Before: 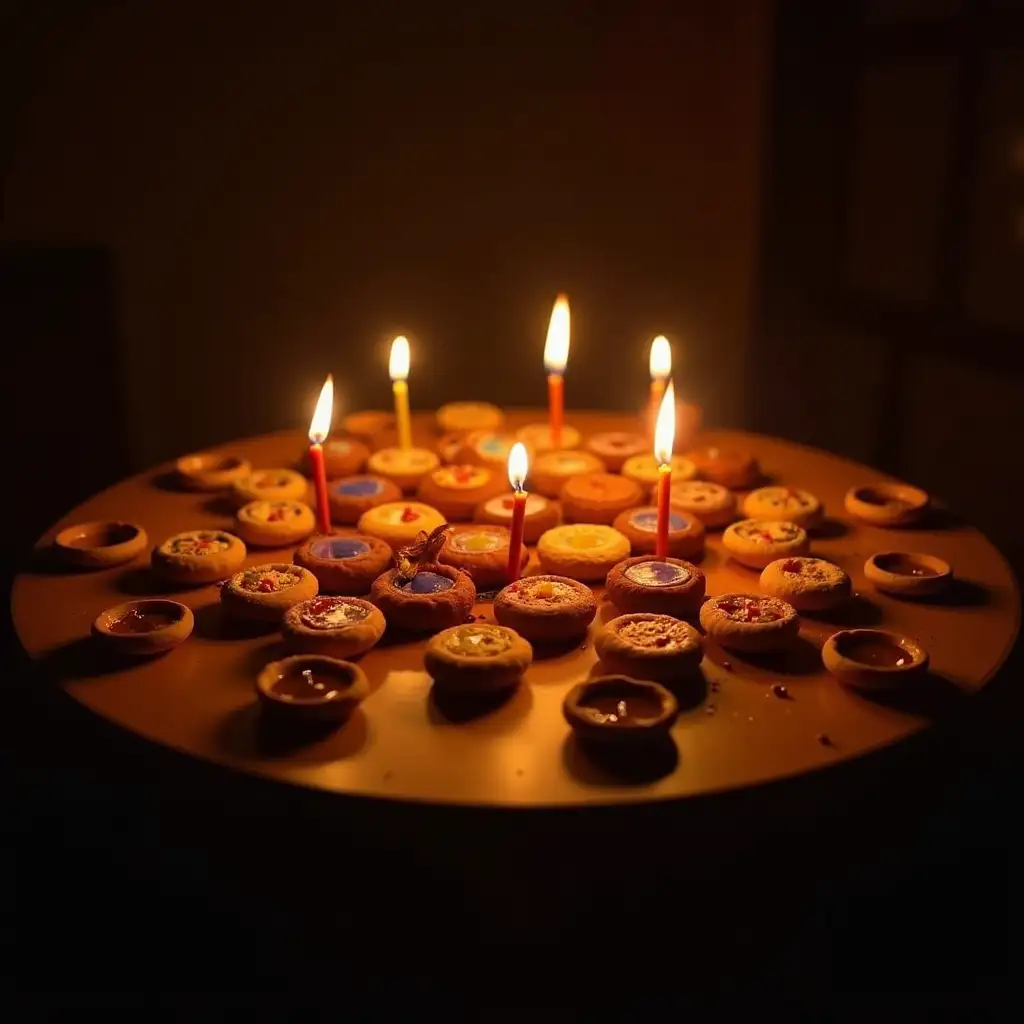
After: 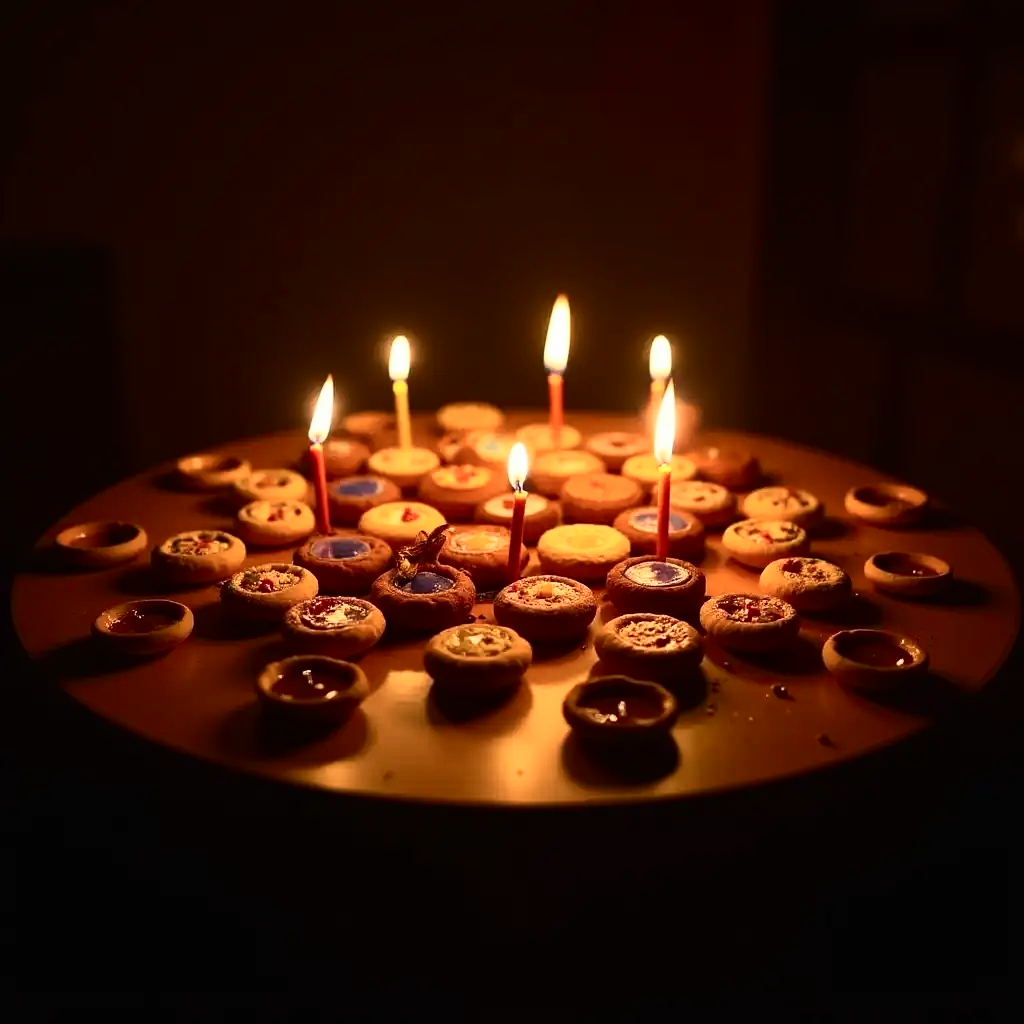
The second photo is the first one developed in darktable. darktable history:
contrast brightness saturation: contrast 0.389, brightness 0.11
